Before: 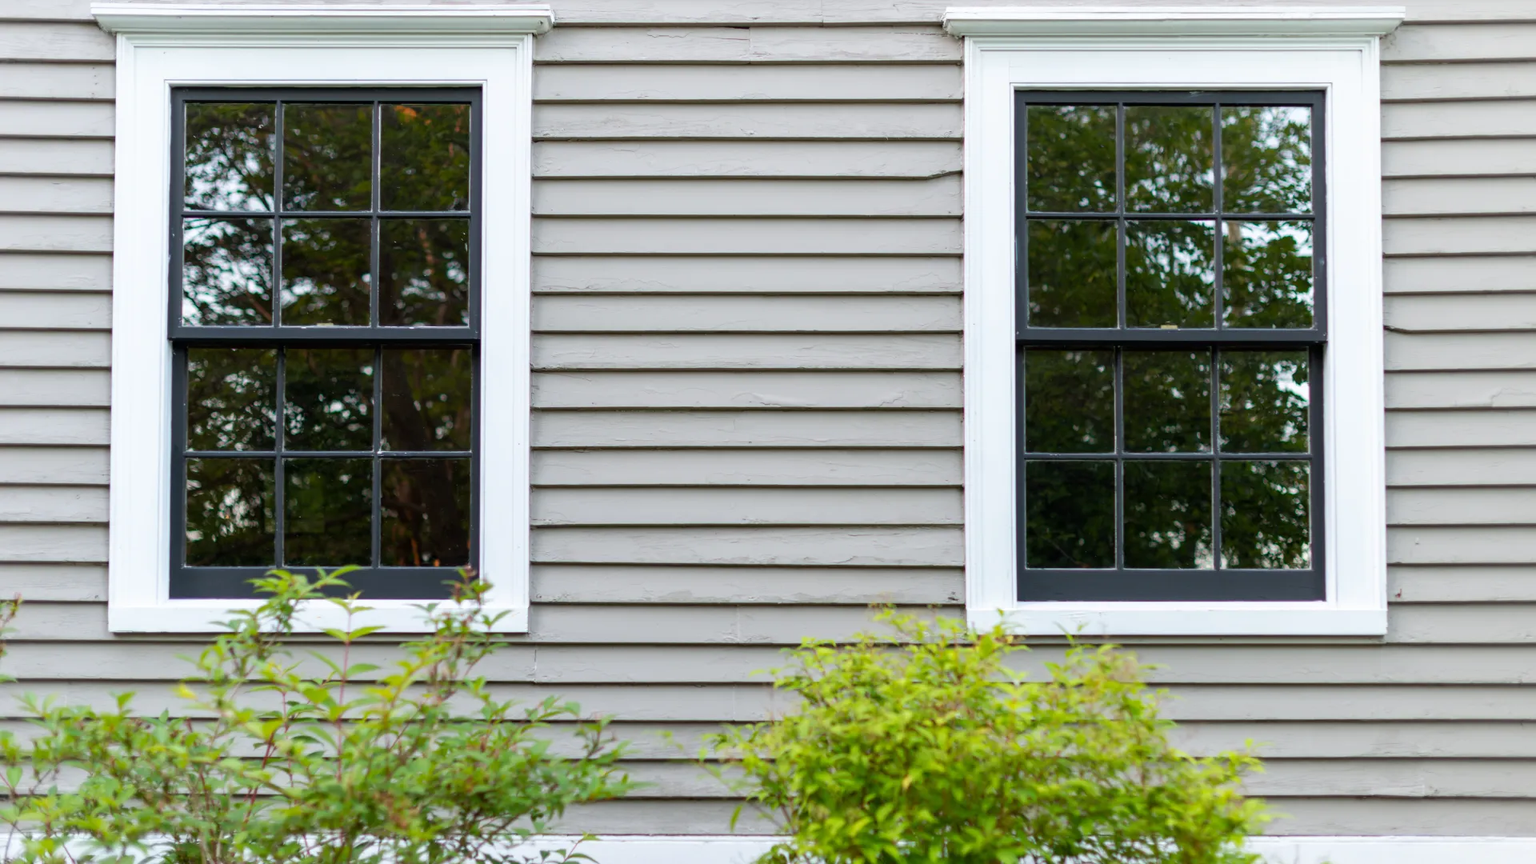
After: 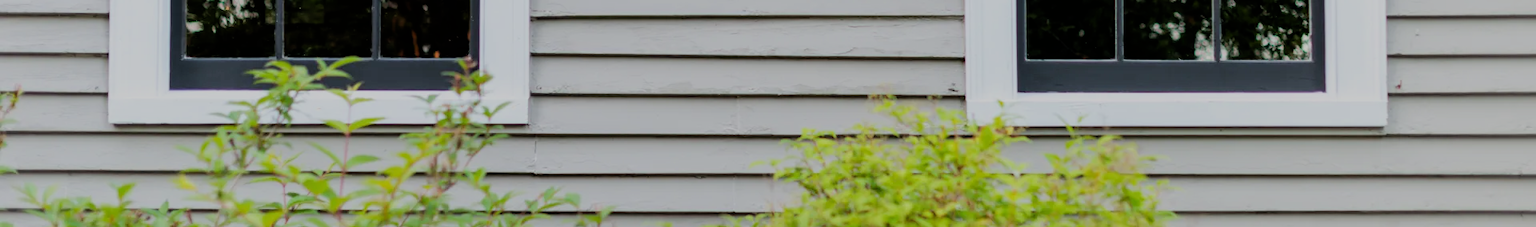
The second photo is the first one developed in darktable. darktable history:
crop and rotate: top 59.037%, bottom 14.616%
filmic rgb: black relative exposure -6.06 EV, white relative exposure 6.94 EV, hardness 2.26
